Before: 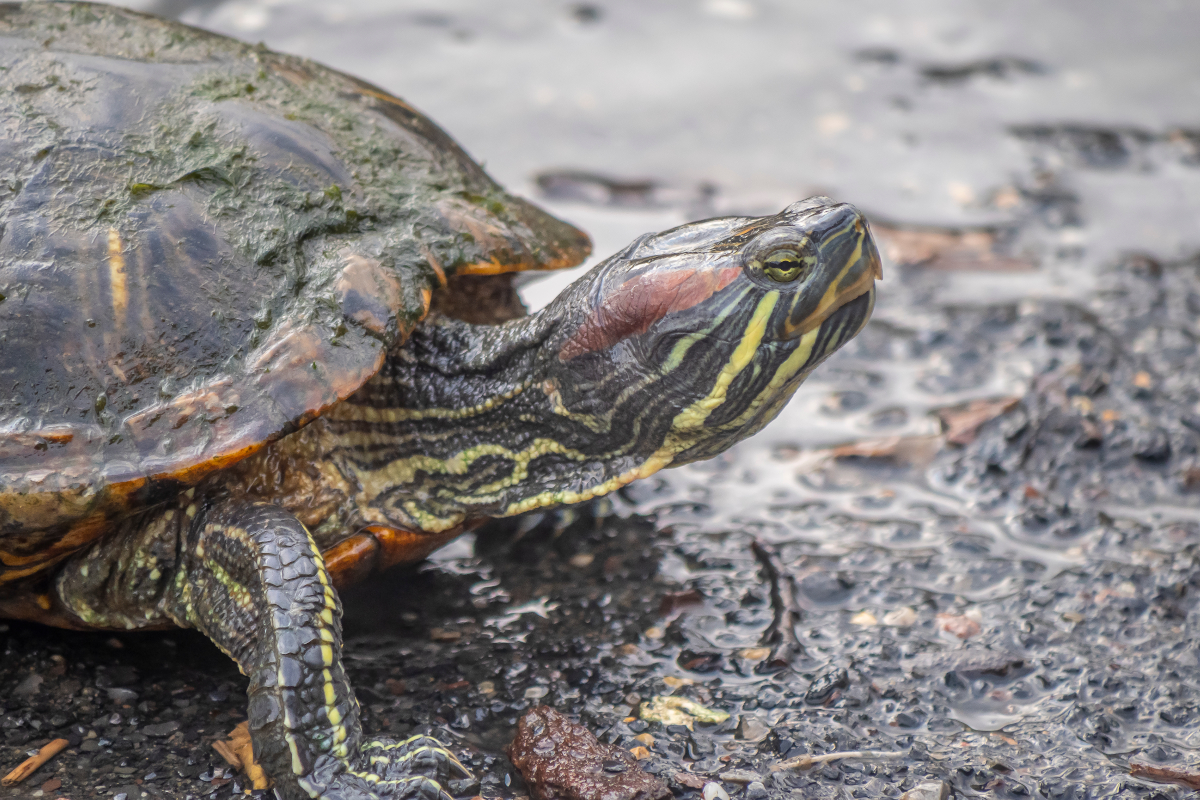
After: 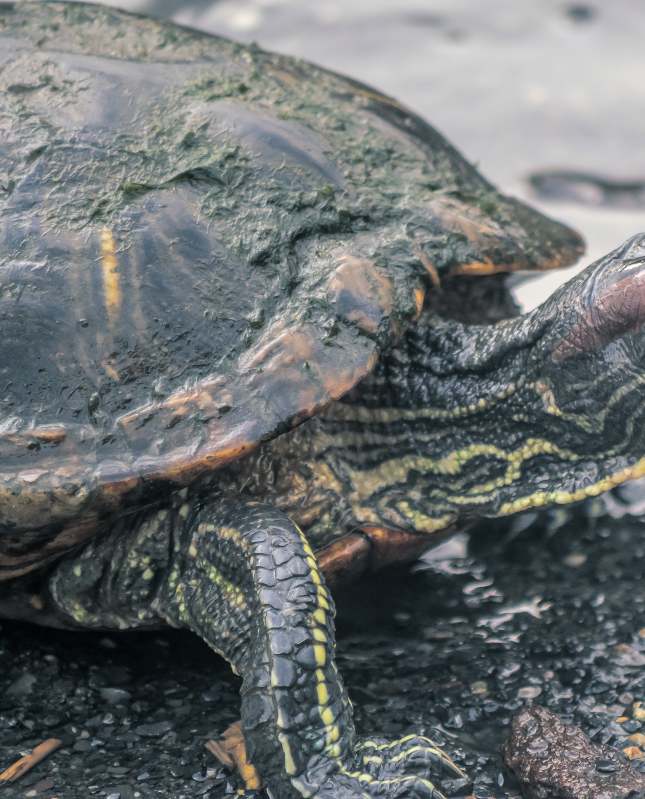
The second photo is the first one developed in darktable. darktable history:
crop: left 0.587%, right 45.588%, bottom 0.086%
split-toning: shadows › hue 205.2°, shadows › saturation 0.29, highlights › hue 50.4°, highlights › saturation 0.38, balance -49.9
